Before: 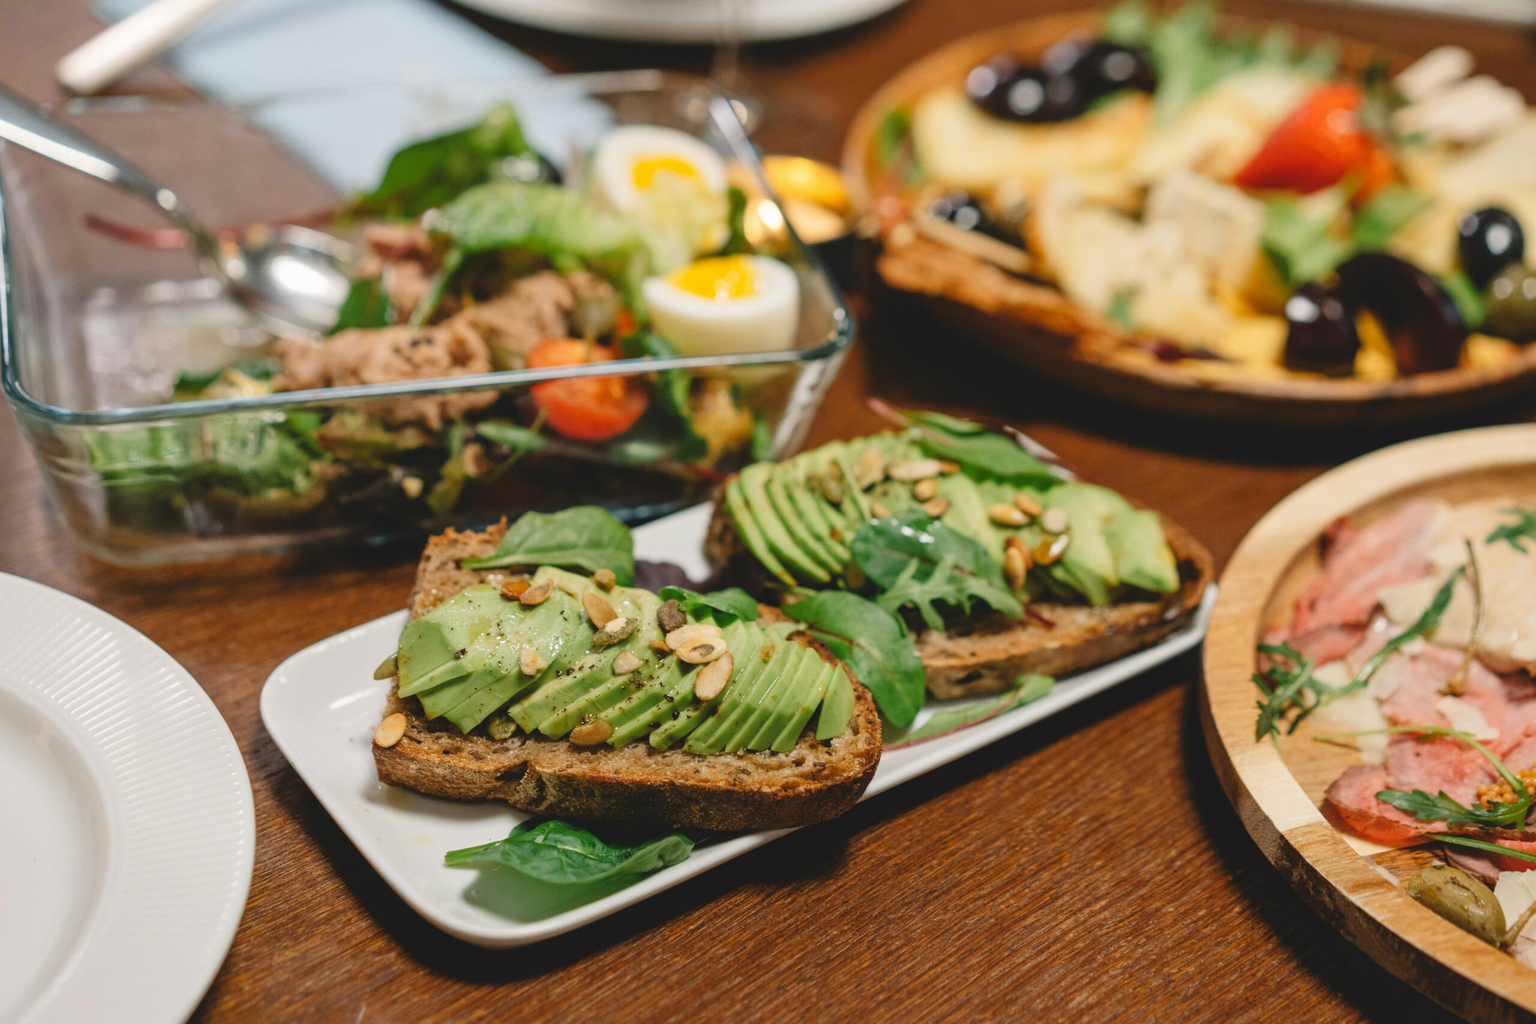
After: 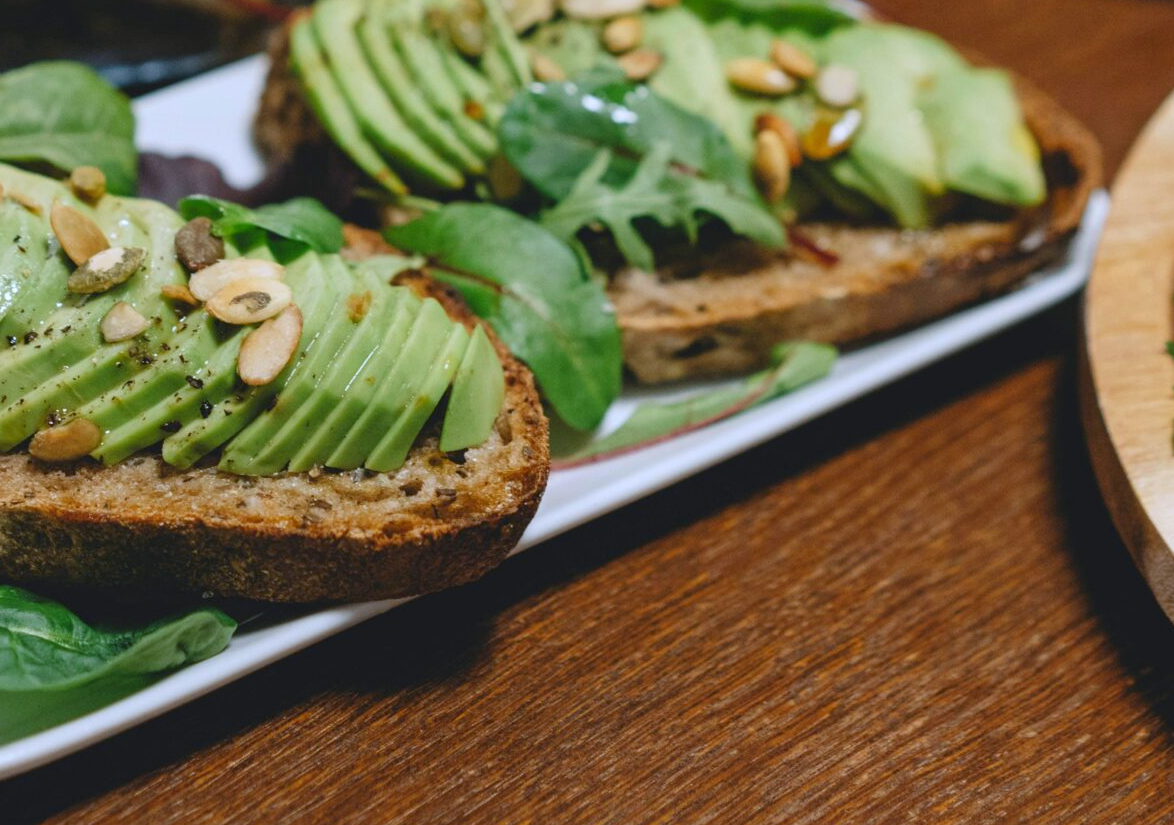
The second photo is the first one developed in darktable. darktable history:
crop: left 35.976%, top 45.819%, right 18.162%, bottom 5.807%
white balance: red 0.948, green 1.02, blue 1.176
